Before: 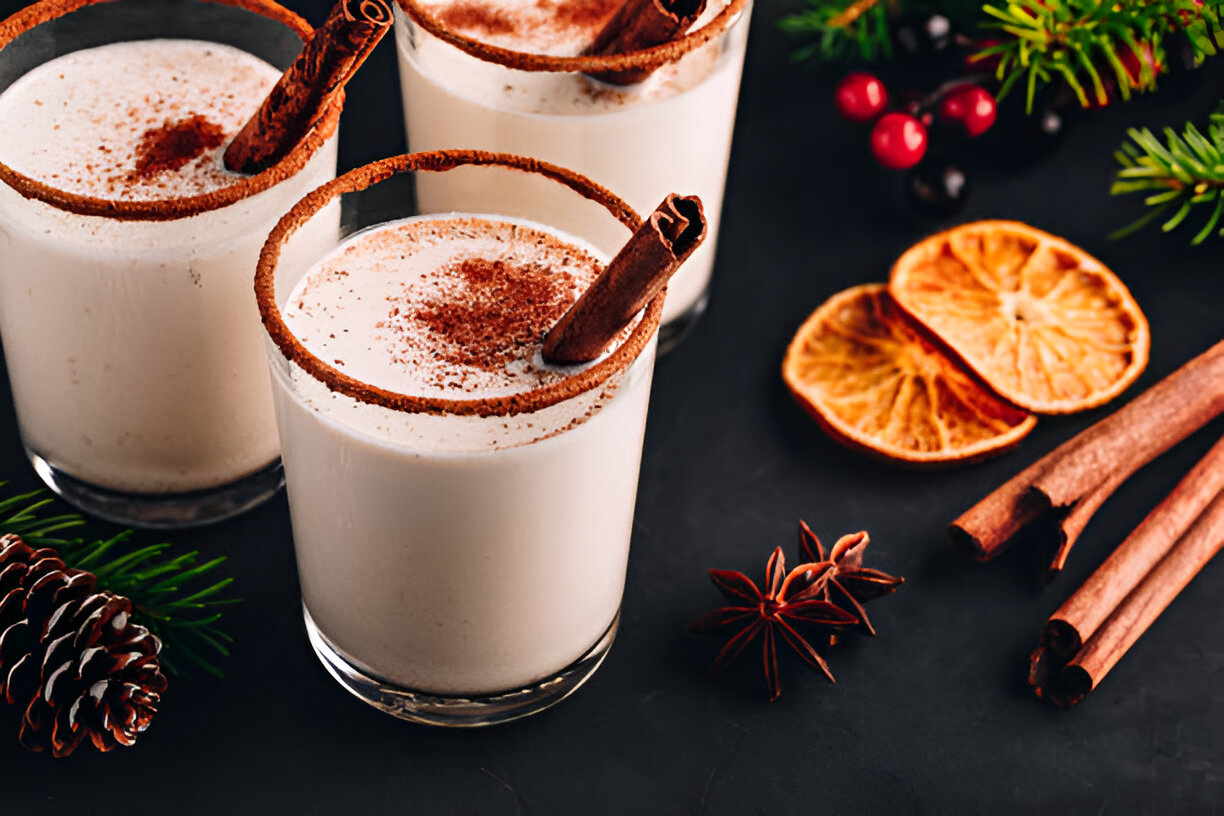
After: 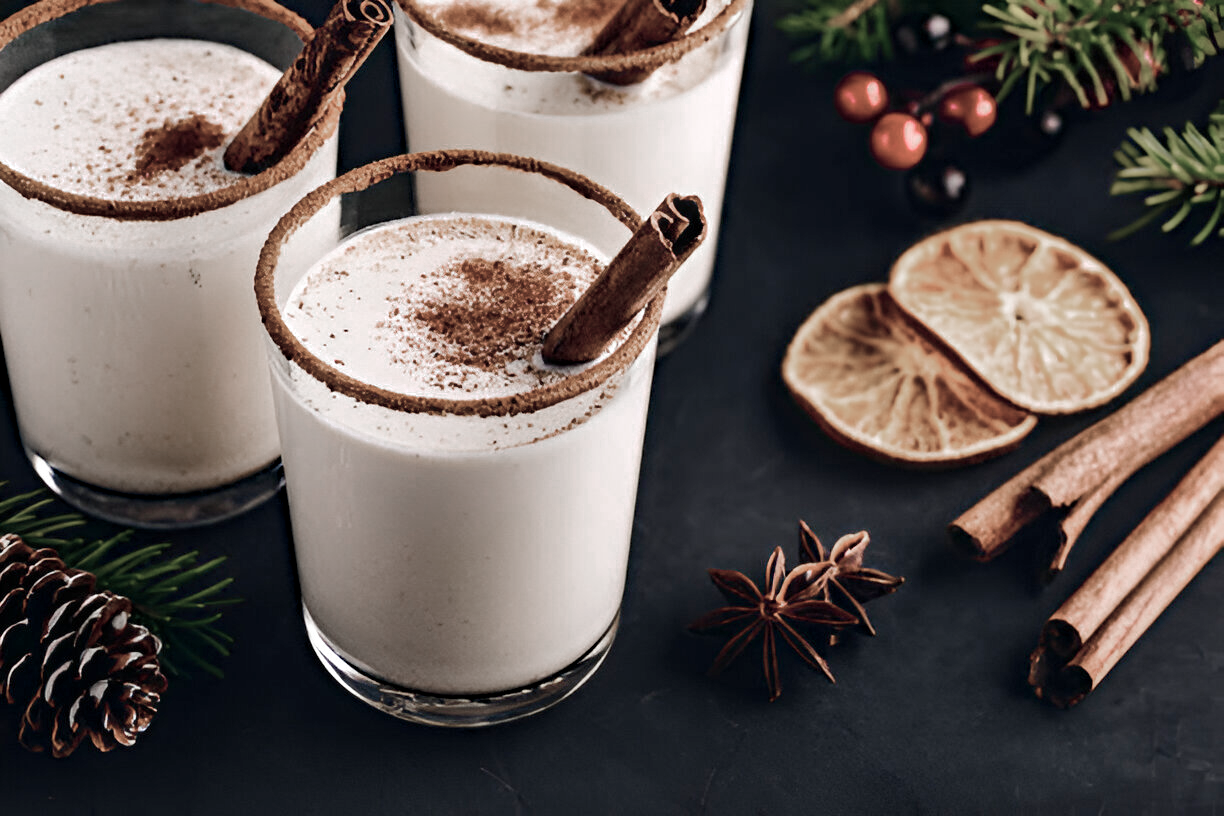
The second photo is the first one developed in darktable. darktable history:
haze removal: compatibility mode true, adaptive false
color balance rgb: perceptual saturation grading › global saturation 20%, perceptual saturation grading › highlights -25.305%, perceptual saturation grading › shadows 49.311%, perceptual brilliance grading › mid-tones 10.064%, perceptual brilliance grading › shadows 15.386%, global vibrance 14.915%
color zones: curves: ch0 [(0, 0.613) (0.01, 0.613) (0.245, 0.448) (0.498, 0.529) (0.642, 0.665) (0.879, 0.777) (0.99, 0.613)]; ch1 [(0, 0.272) (0.219, 0.127) (0.724, 0.346)]
local contrast: mode bilateral grid, contrast 14, coarseness 36, detail 104%, midtone range 0.2
